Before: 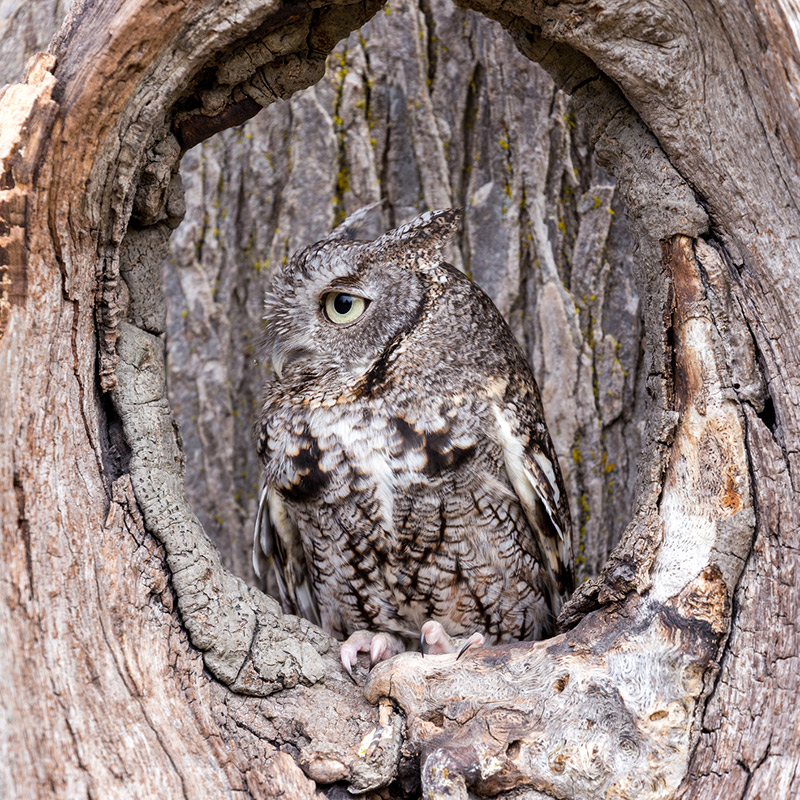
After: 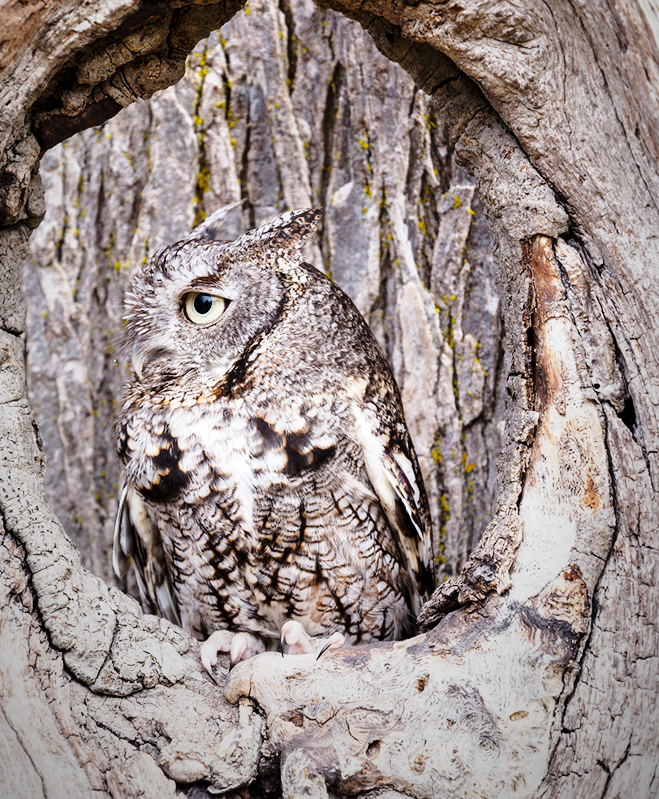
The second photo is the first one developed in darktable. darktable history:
base curve: curves: ch0 [(0, 0) (0.028, 0.03) (0.121, 0.232) (0.46, 0.748) (0.859, 0.968) (1, 1)], preserve colors none
vignetting: fall-off start 72.14%, fall-off radius 108.07%, brightness -0.713, saturation -0.488, center (-0.054, -0.359), width/height ratio 0.729
crop: left 17.582%, bottom 0.031%
